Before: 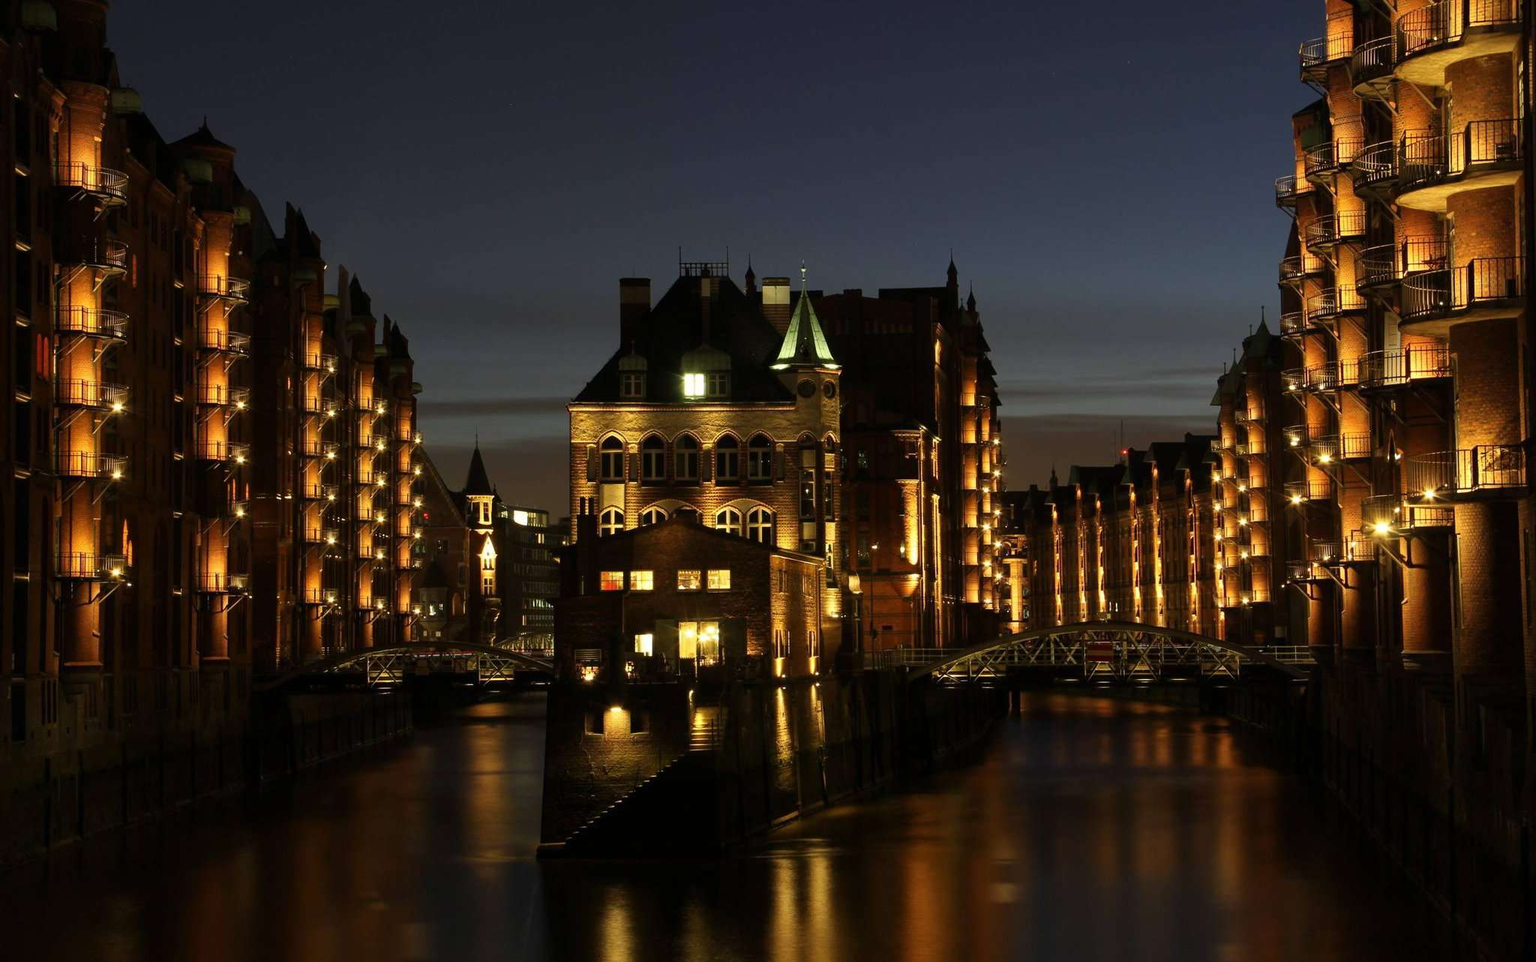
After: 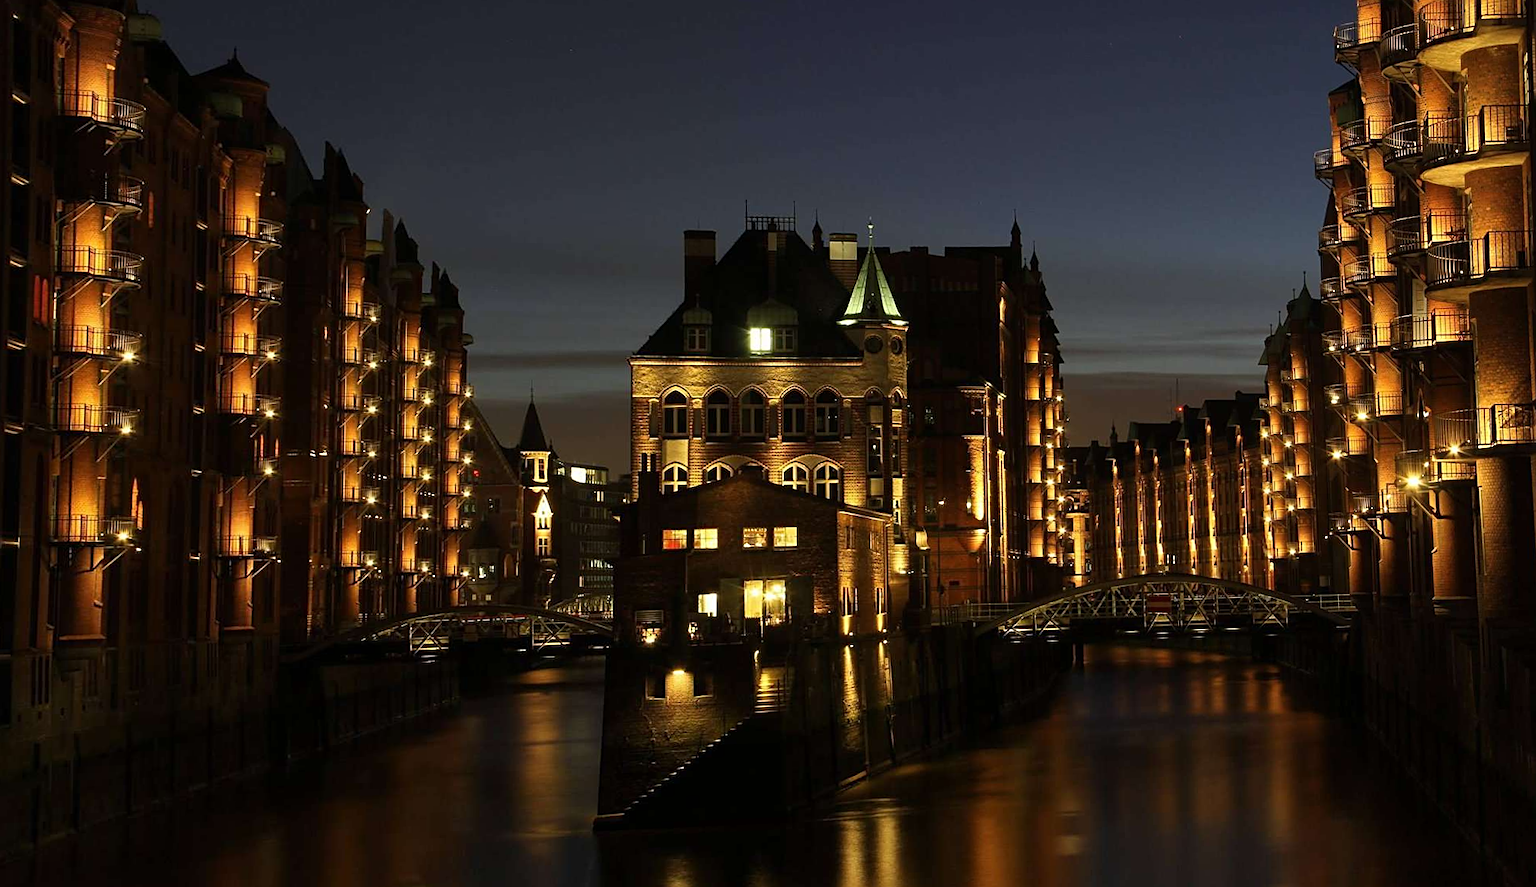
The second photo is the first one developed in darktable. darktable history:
sharpen: on, module defaults
rotate and perspective: rotation -0.013°, lens shift (vertical) -0.027, lens shift (horizontal) 0.178, crop left 0.016, crop right 0.989, crop top 0.082, crop bottom 0.918
